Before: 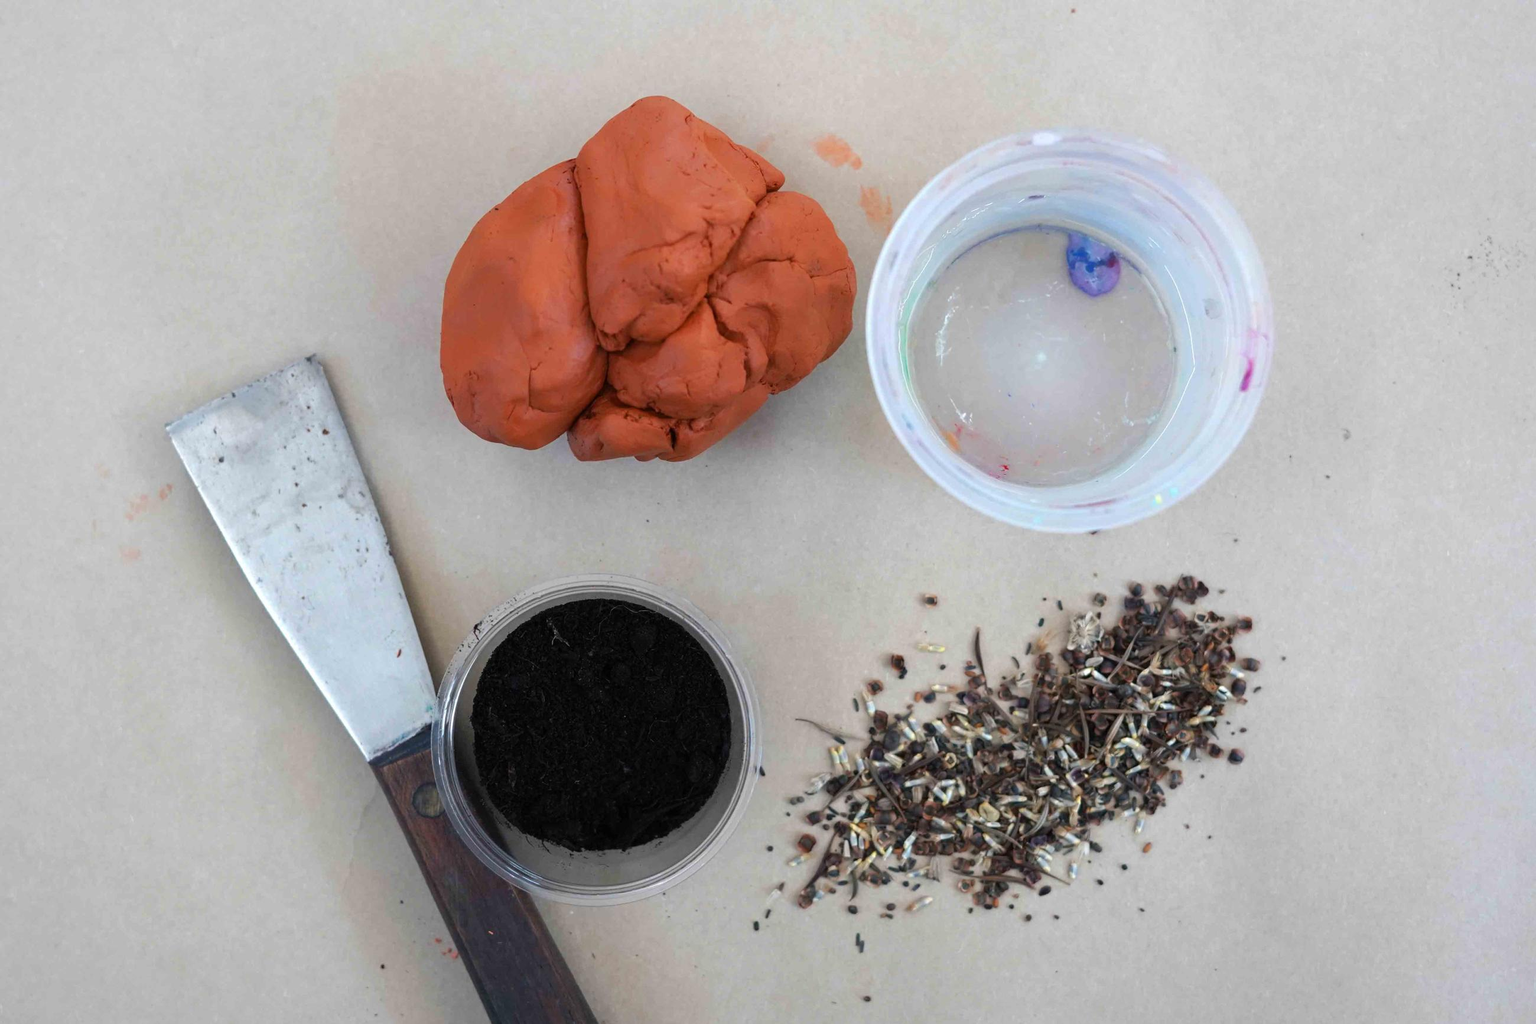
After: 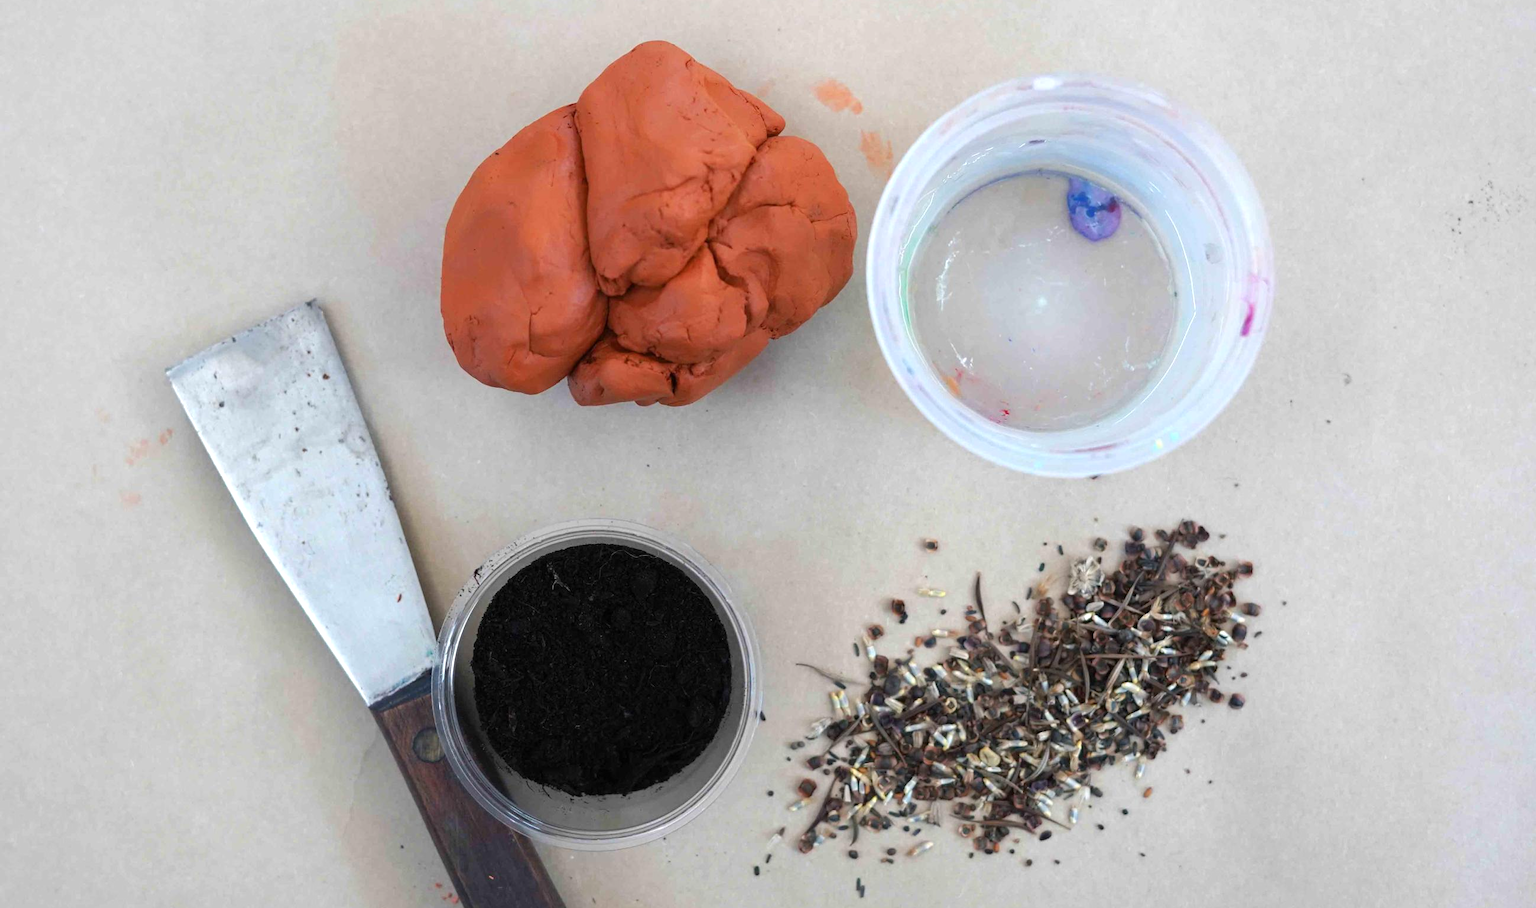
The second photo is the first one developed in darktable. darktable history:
crop and rotate: top 5.447%, bottom 5.76%
exposure: exposure 0.227 EV, compensate exposure bias true, compensate highlight preservation false
